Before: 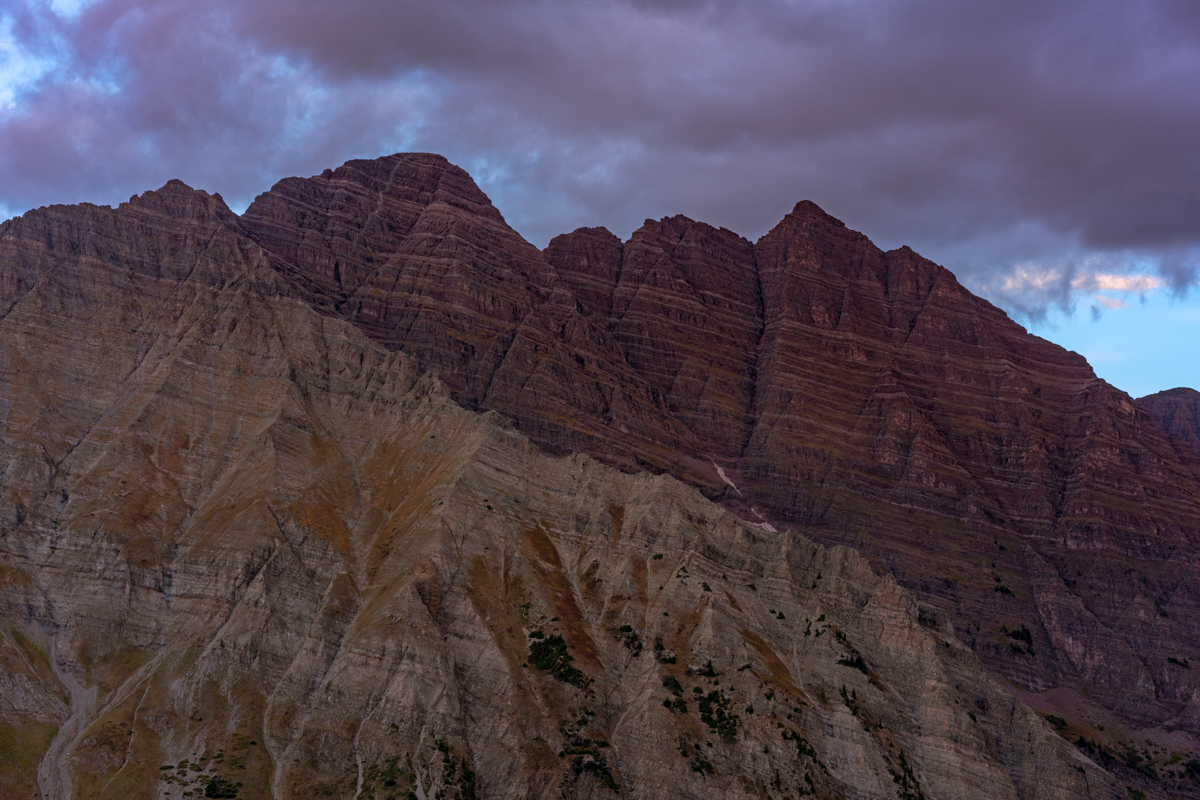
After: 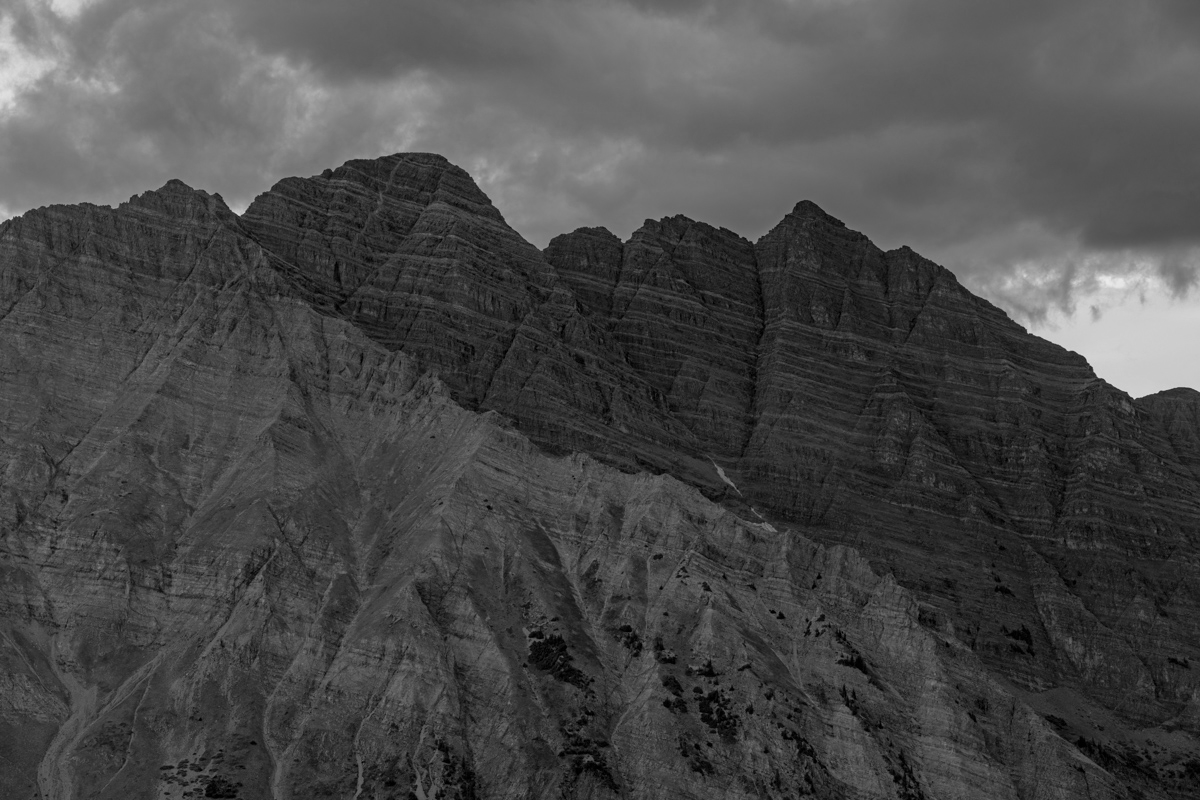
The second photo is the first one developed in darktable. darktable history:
monochrome: on, module defaults
velvia: strength 17%
